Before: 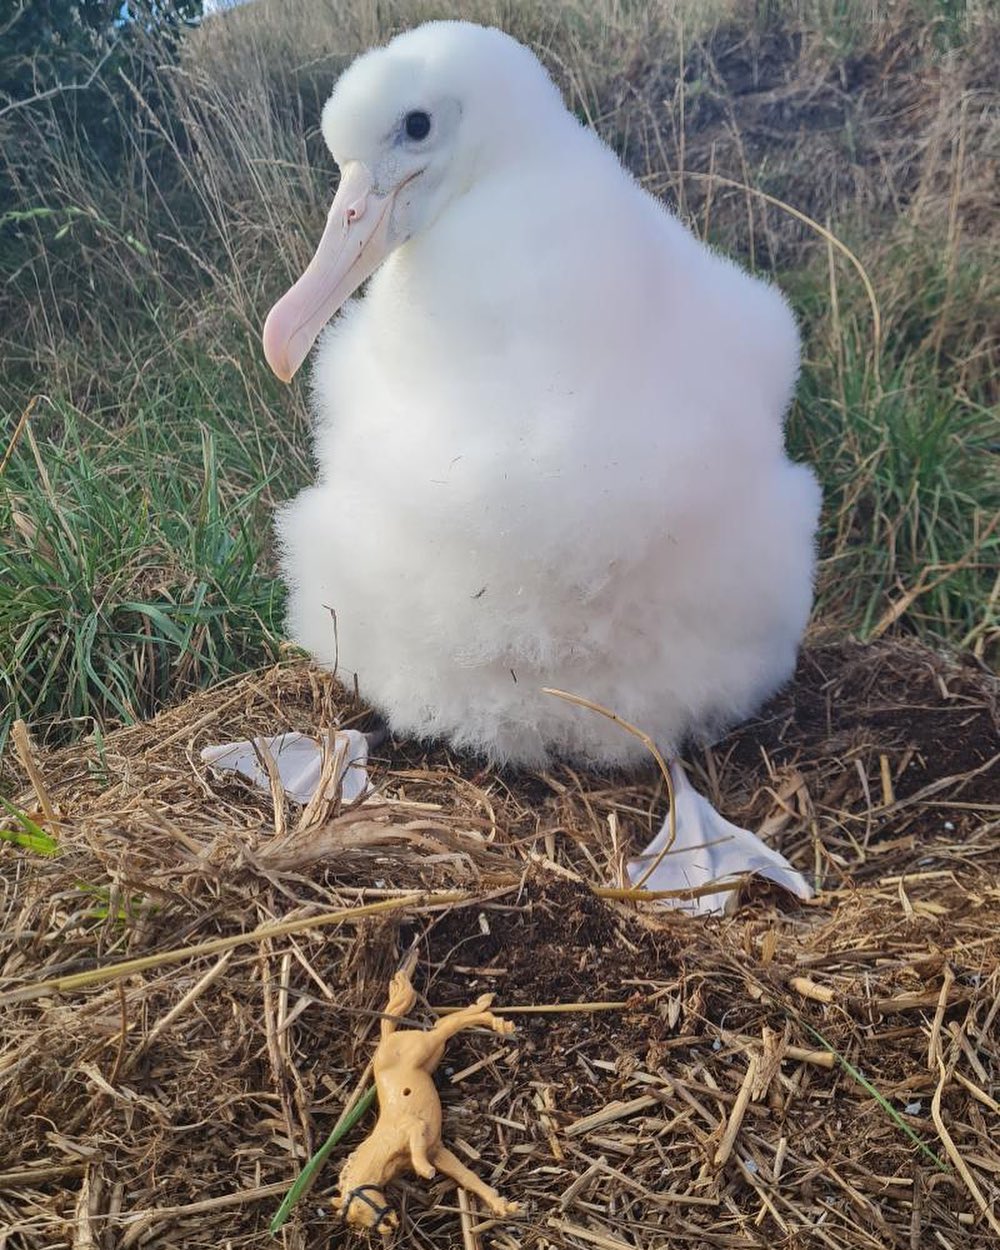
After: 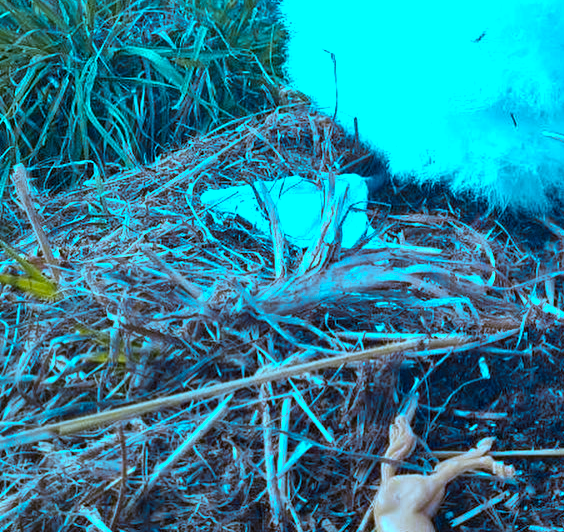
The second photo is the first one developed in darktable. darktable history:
white balance: red 0.766, blue 1.537
crop: top 44.483%, right 43.593%, bottom 12.892%
local contrast: mode bilateral grid, contrast 20, coarseness 50, detail 120%, midtone range 0.2
color zones: curves: ch0 [(0.254, 0.492) (0.724, 0.62)]; ch1 [(0.25, 0.528) (0.719, 0.796)]; ch2 [(0, 0.472) (0.25, 0.5) (0.73, 0.184)]
